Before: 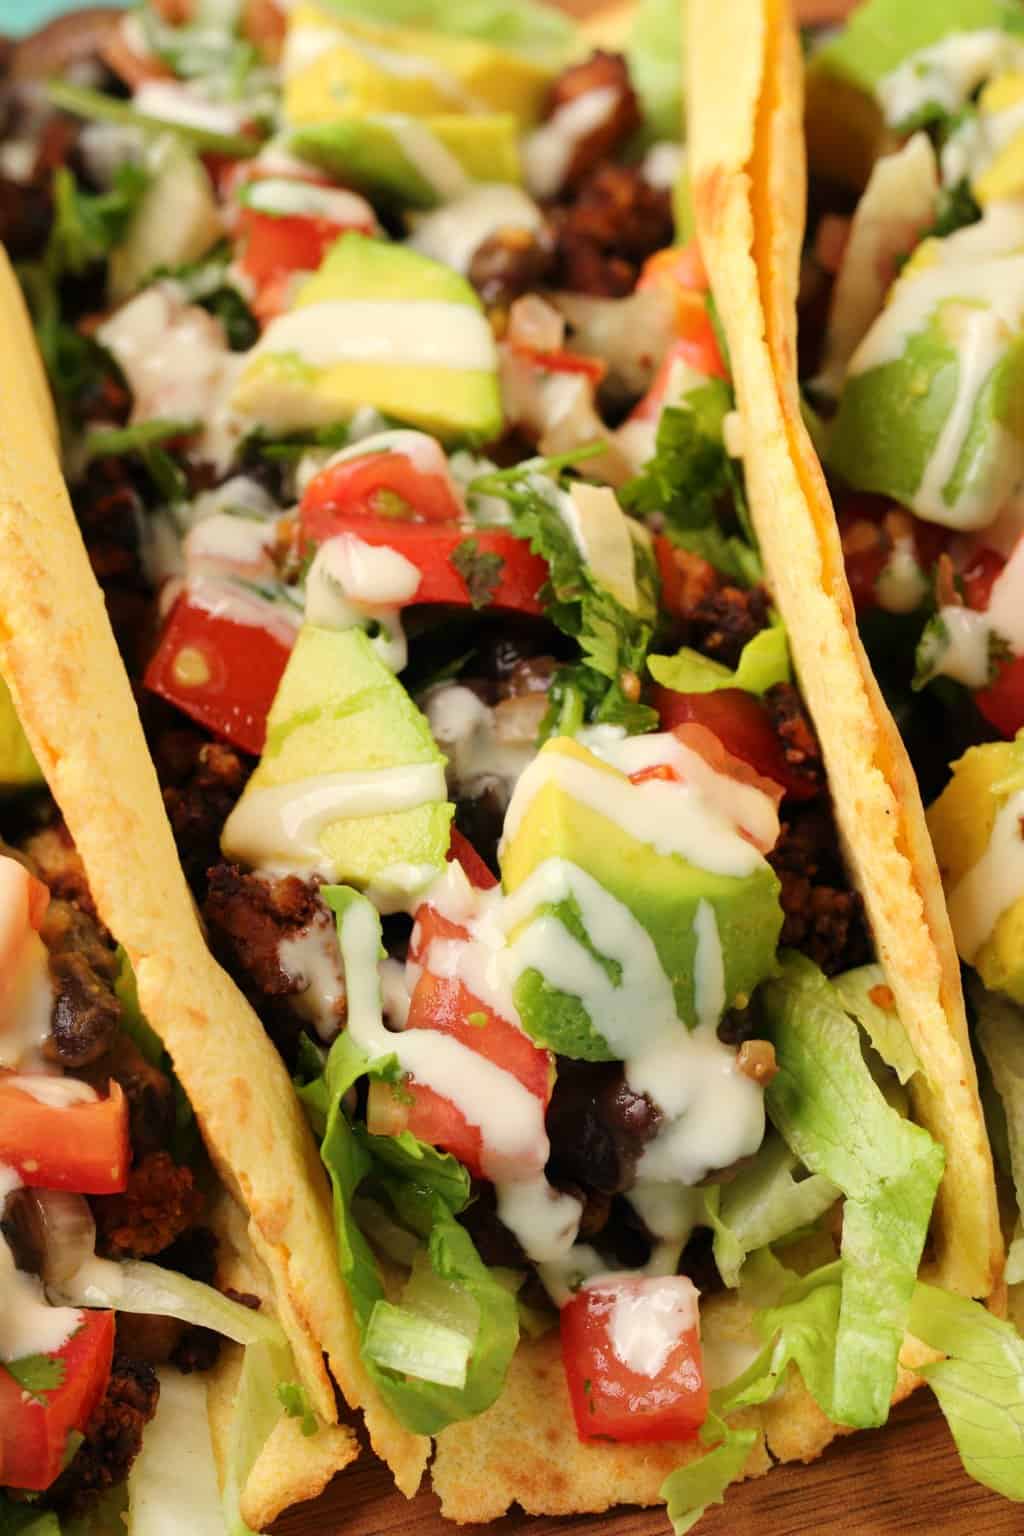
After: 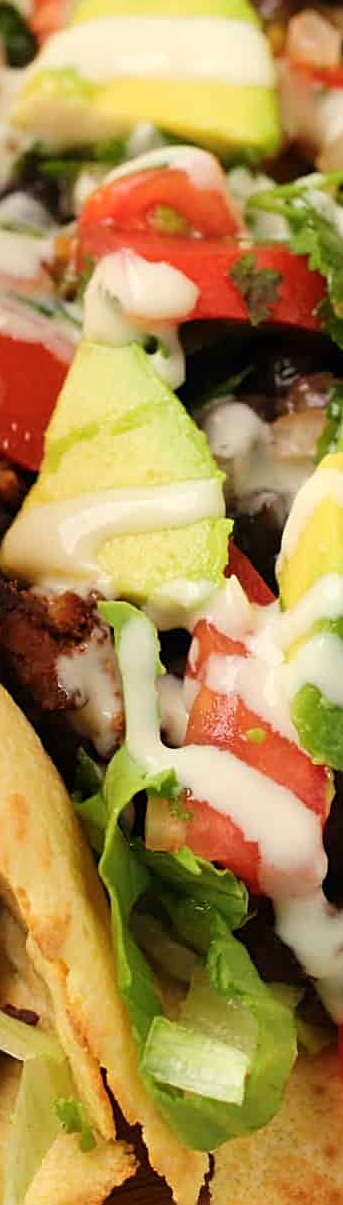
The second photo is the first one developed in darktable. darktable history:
sharpen: on, module defaults
color balance rgb: on, module defaults
crop and rotate: left 21.77%, top 18.528%, right 44.676%, bottom 2.997%
